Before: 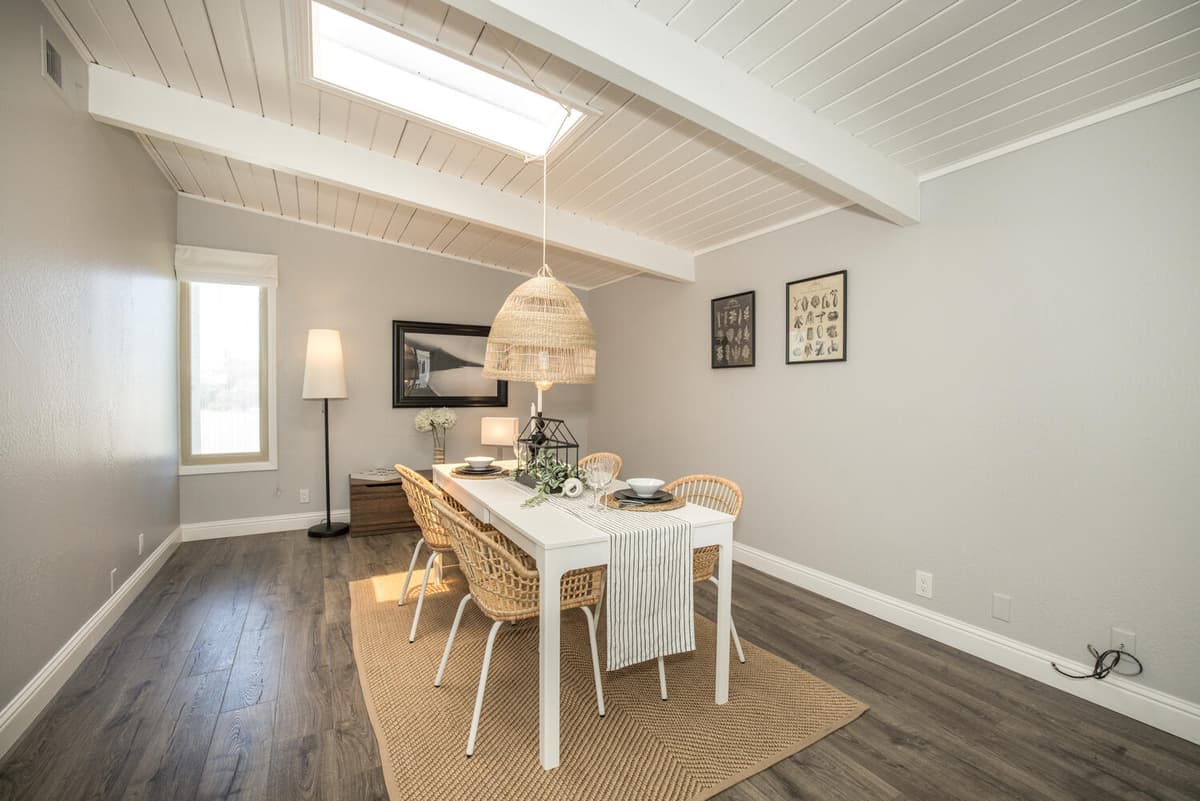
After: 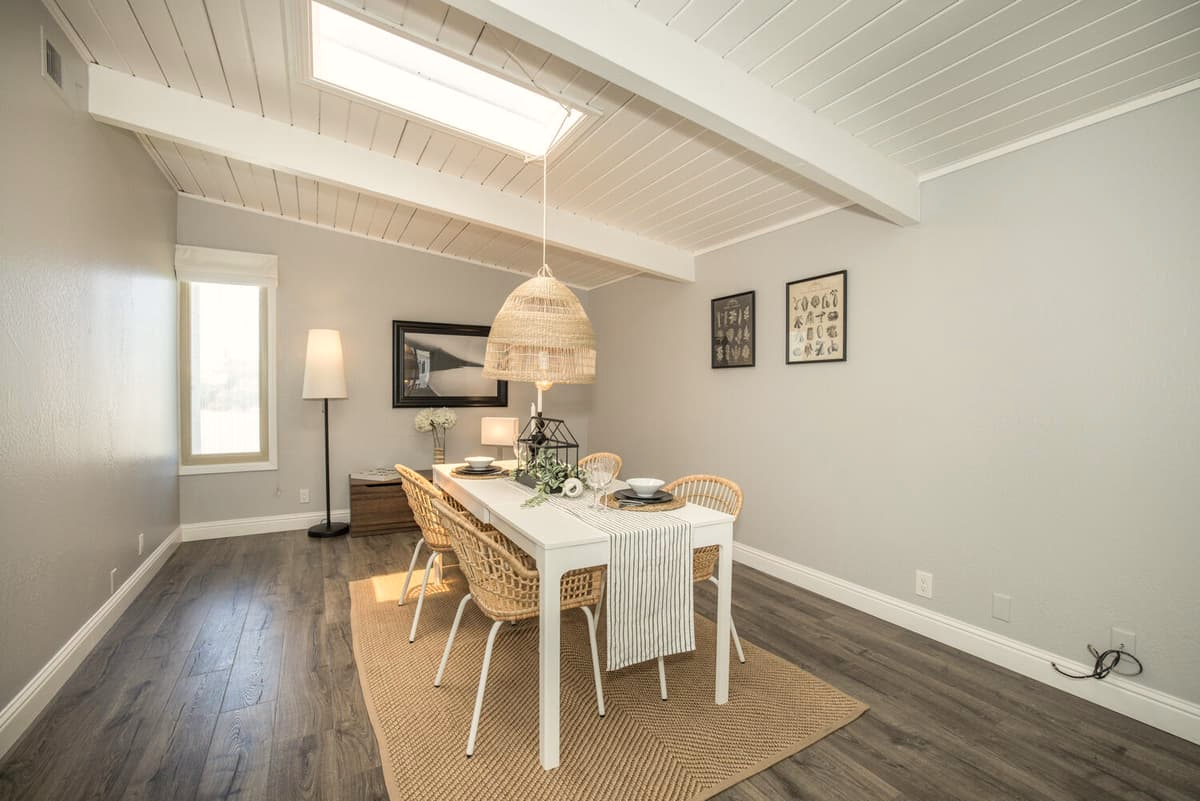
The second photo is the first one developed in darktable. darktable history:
color calibration: x 0.34, y 0.355, temperature 5196.45 K
